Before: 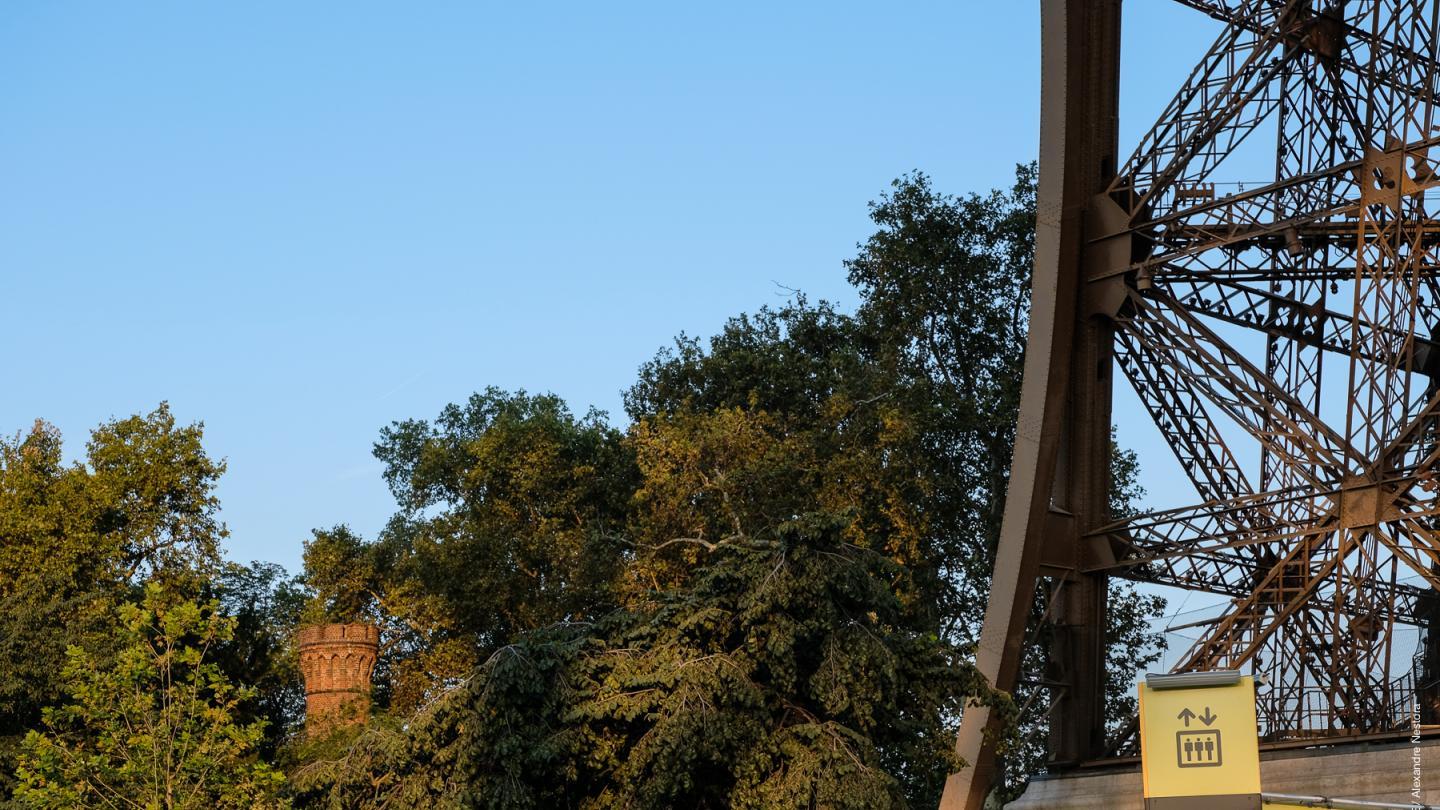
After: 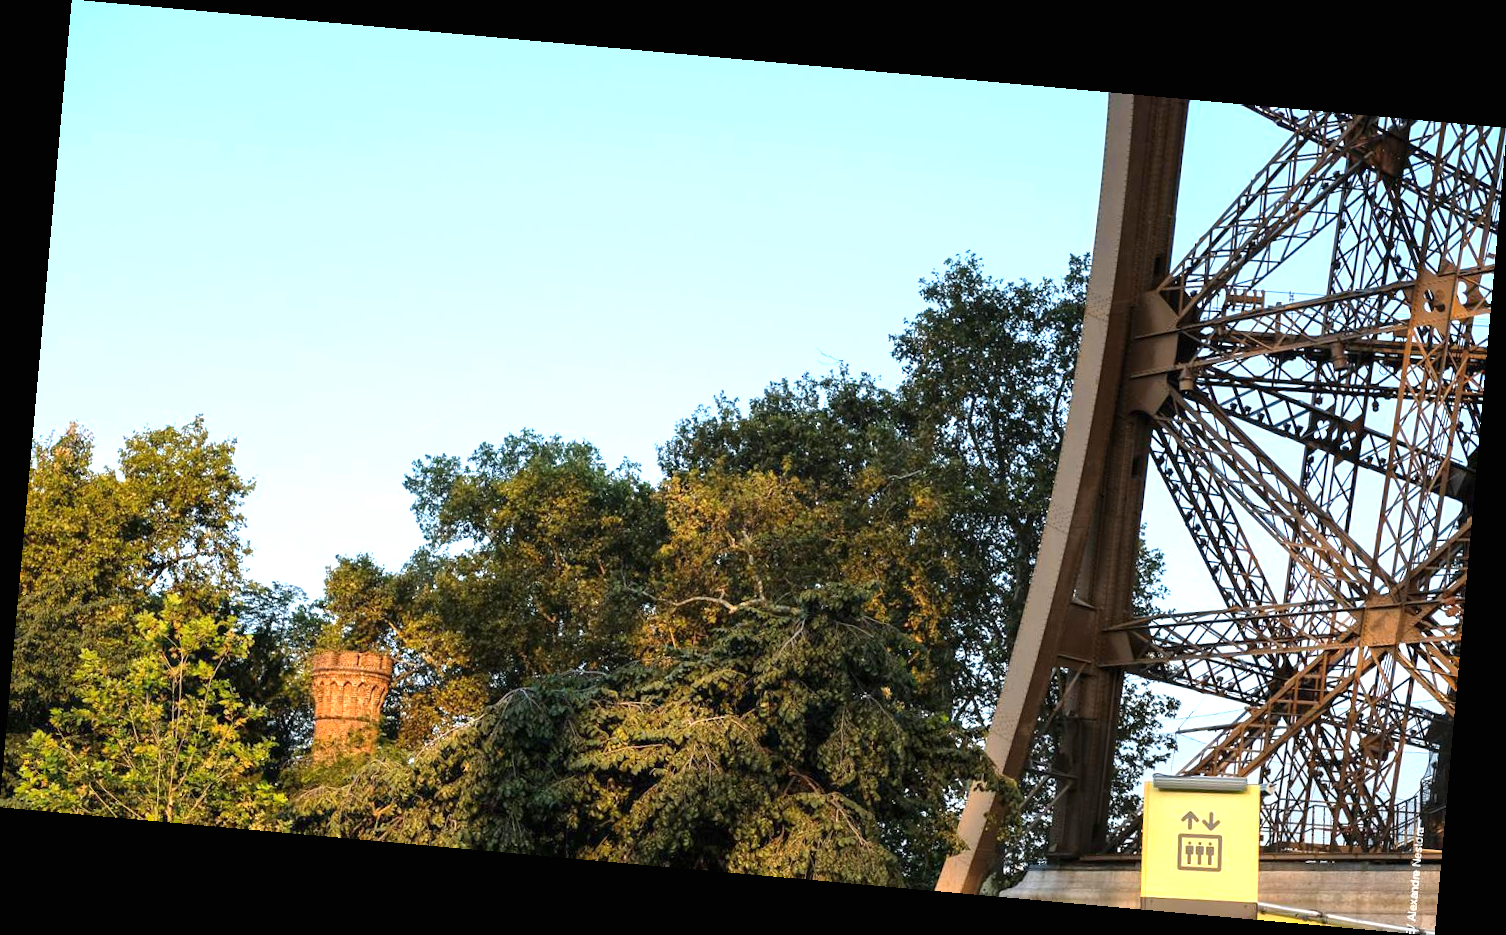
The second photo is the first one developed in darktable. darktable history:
exposure: black level correction 0, exposure 1.198 EV, compensate exposure bias true, compensate highlight preservation false
rotate and perspective: rotation 5.12°, automatic cropping off
